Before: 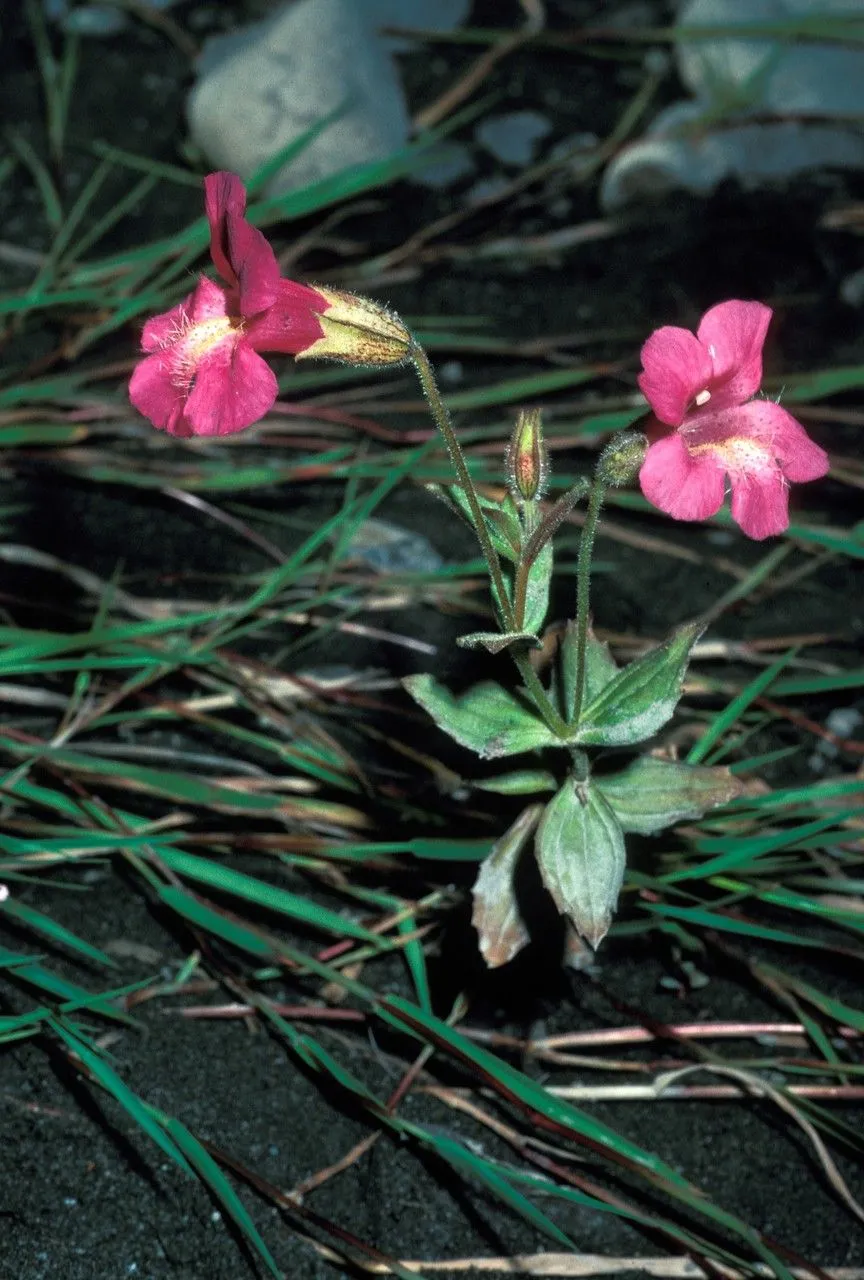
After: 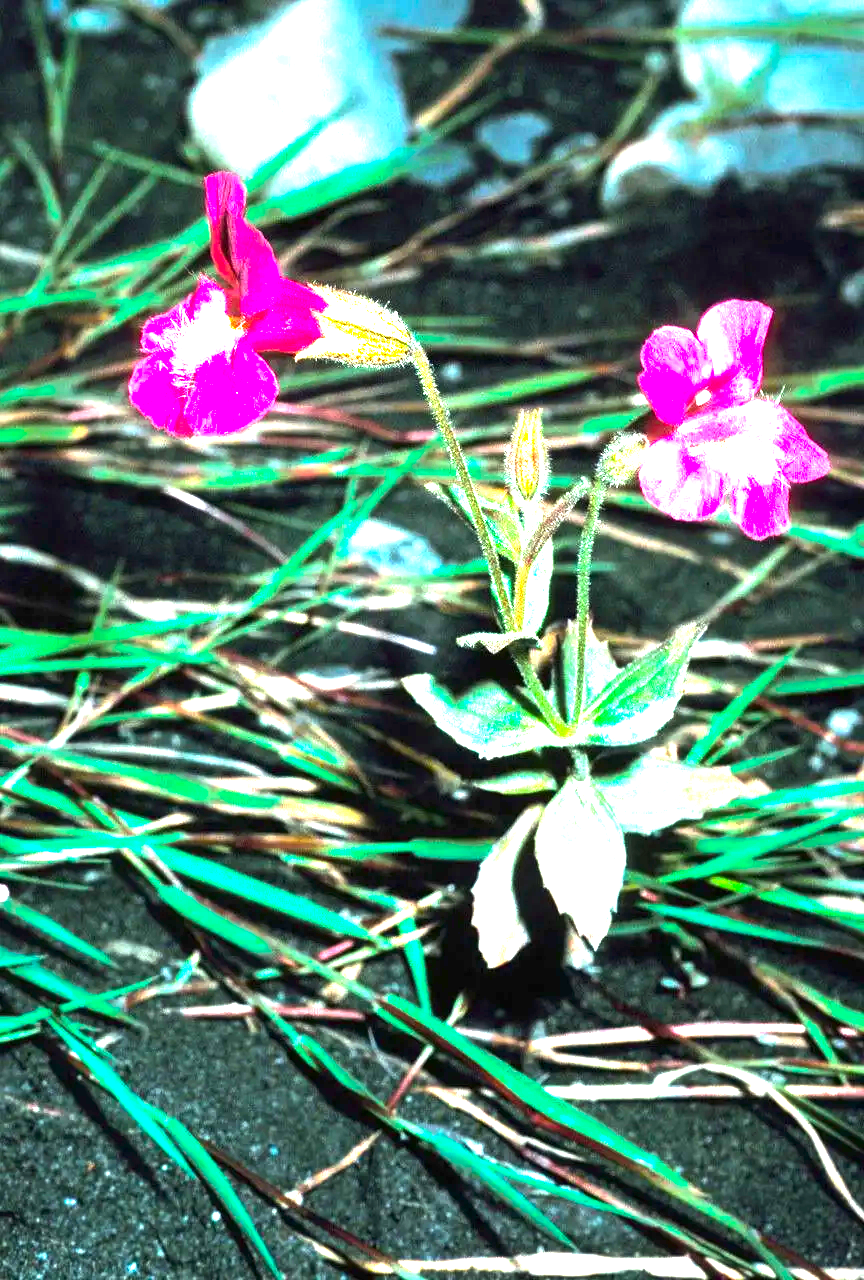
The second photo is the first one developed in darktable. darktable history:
color balance rgb: perceptual saturation grading › global saturation 25%, perceptual brilliance grading › global brilliance 35%, perceptual brilliance grading › highlights 50%, perceptual brilliance grading › mid-tones 60%, perceptual brilliance grading › shadows 35%, global vibrance 20%
exposure: black level correction 0, exposure 0.6 EV, compensate highlight preservation false
